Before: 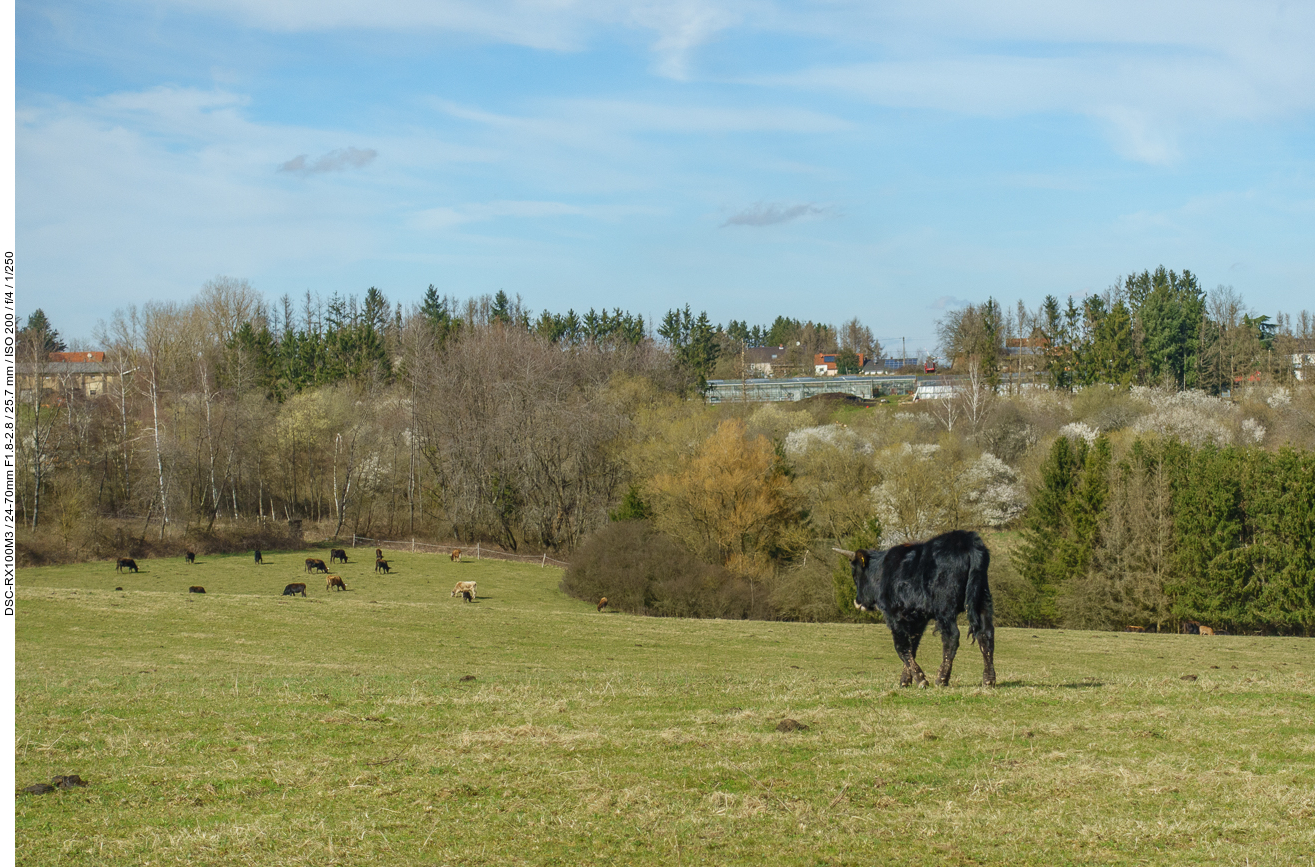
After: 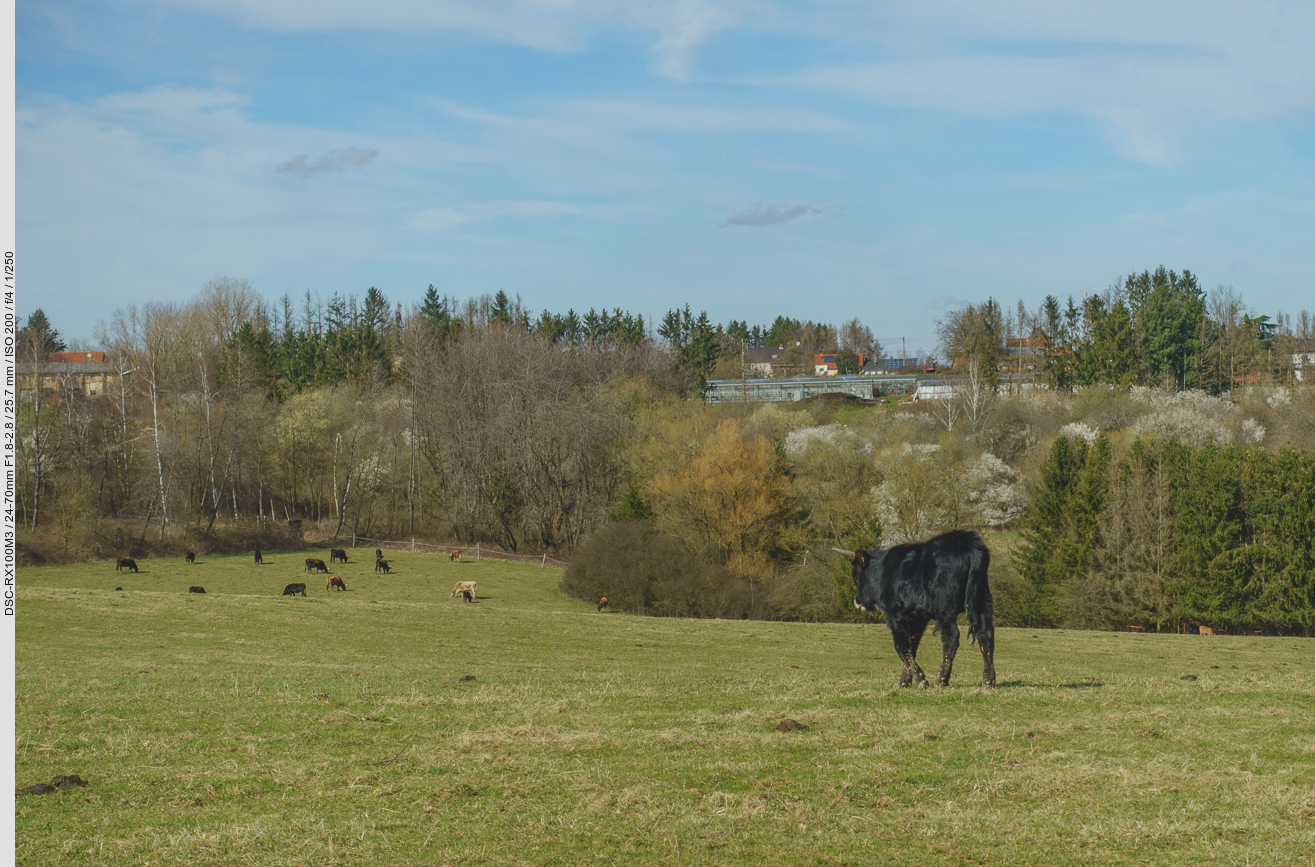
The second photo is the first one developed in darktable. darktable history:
contrast brightness saturation: contrast 0.1, brightness 0.03, saturation 0.09
exposure: black level correction -0.015, exposure -0.5 EV, compensate highlight preservation false
